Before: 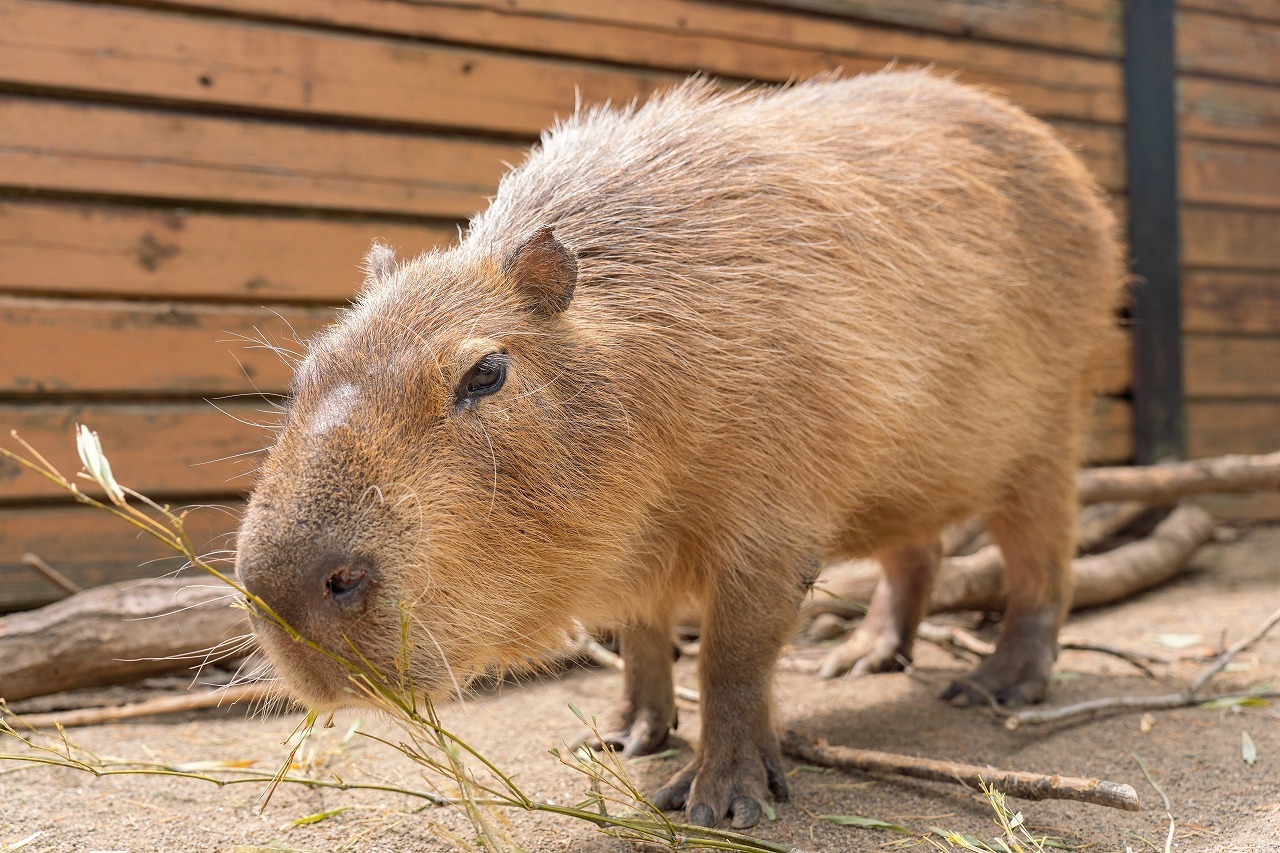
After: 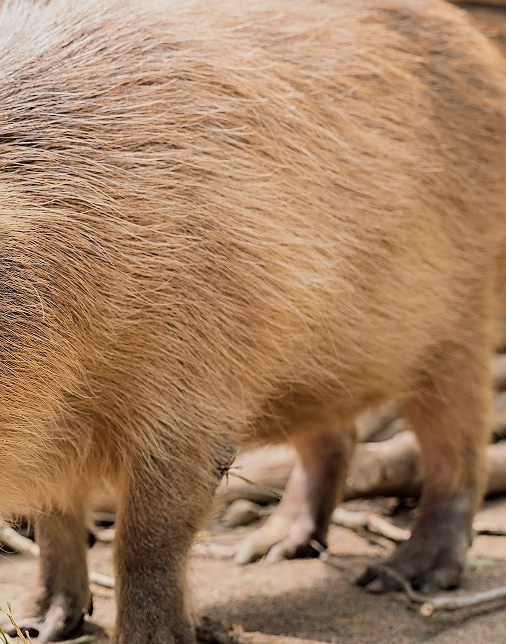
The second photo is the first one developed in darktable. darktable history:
filmic rgb: black relative exposure -7.65 EV, white relative exposure 4.56 EV, hardness 3.61, contrast 1.25
sharpen: radius 1.864, amount 0.398, threshold 1.271
crop: left 45.721%, top 13.393%, right 14.118%, bottom 10.01%
